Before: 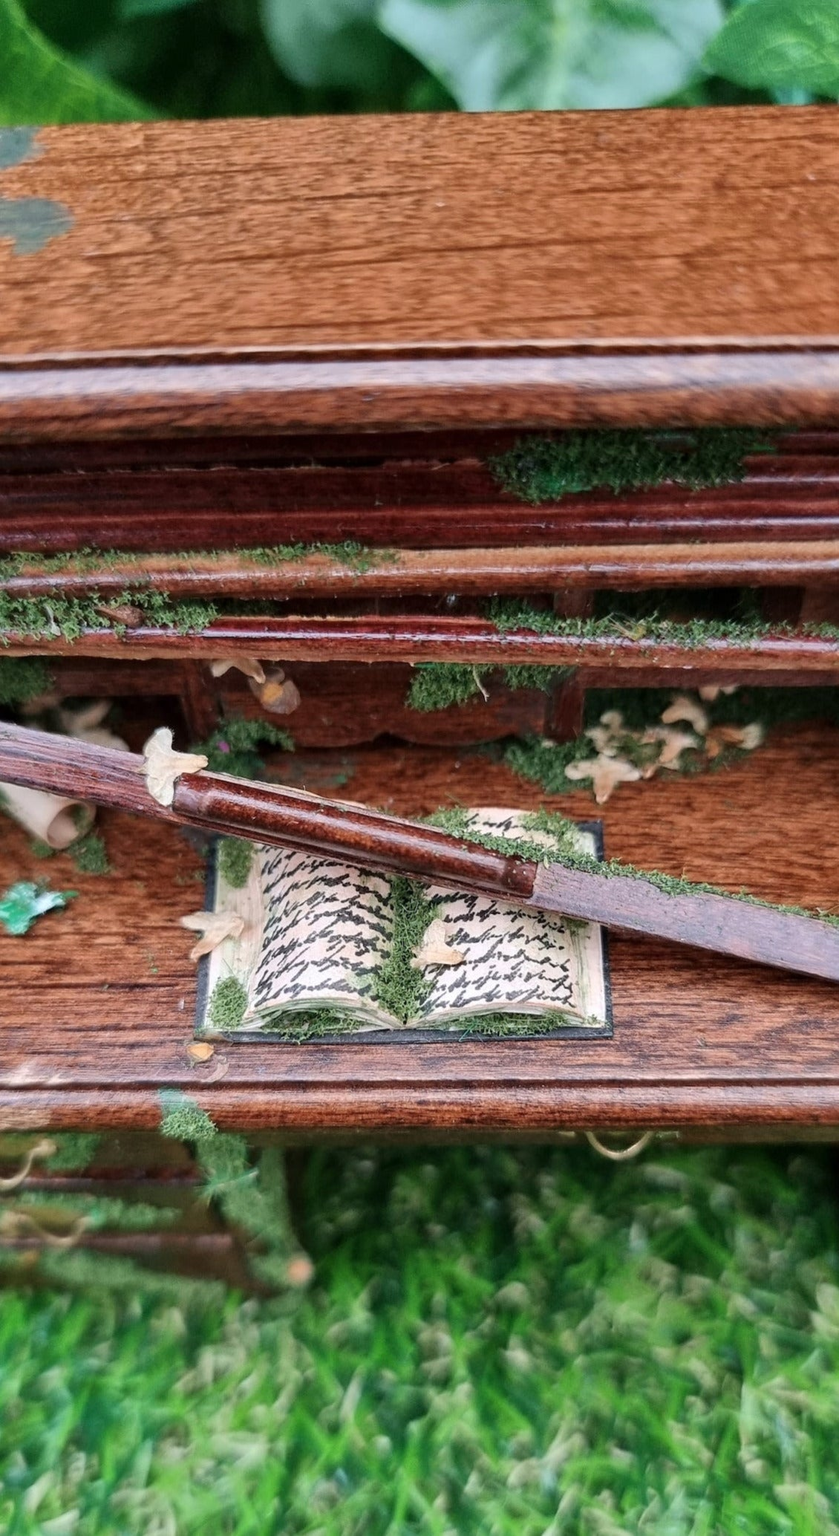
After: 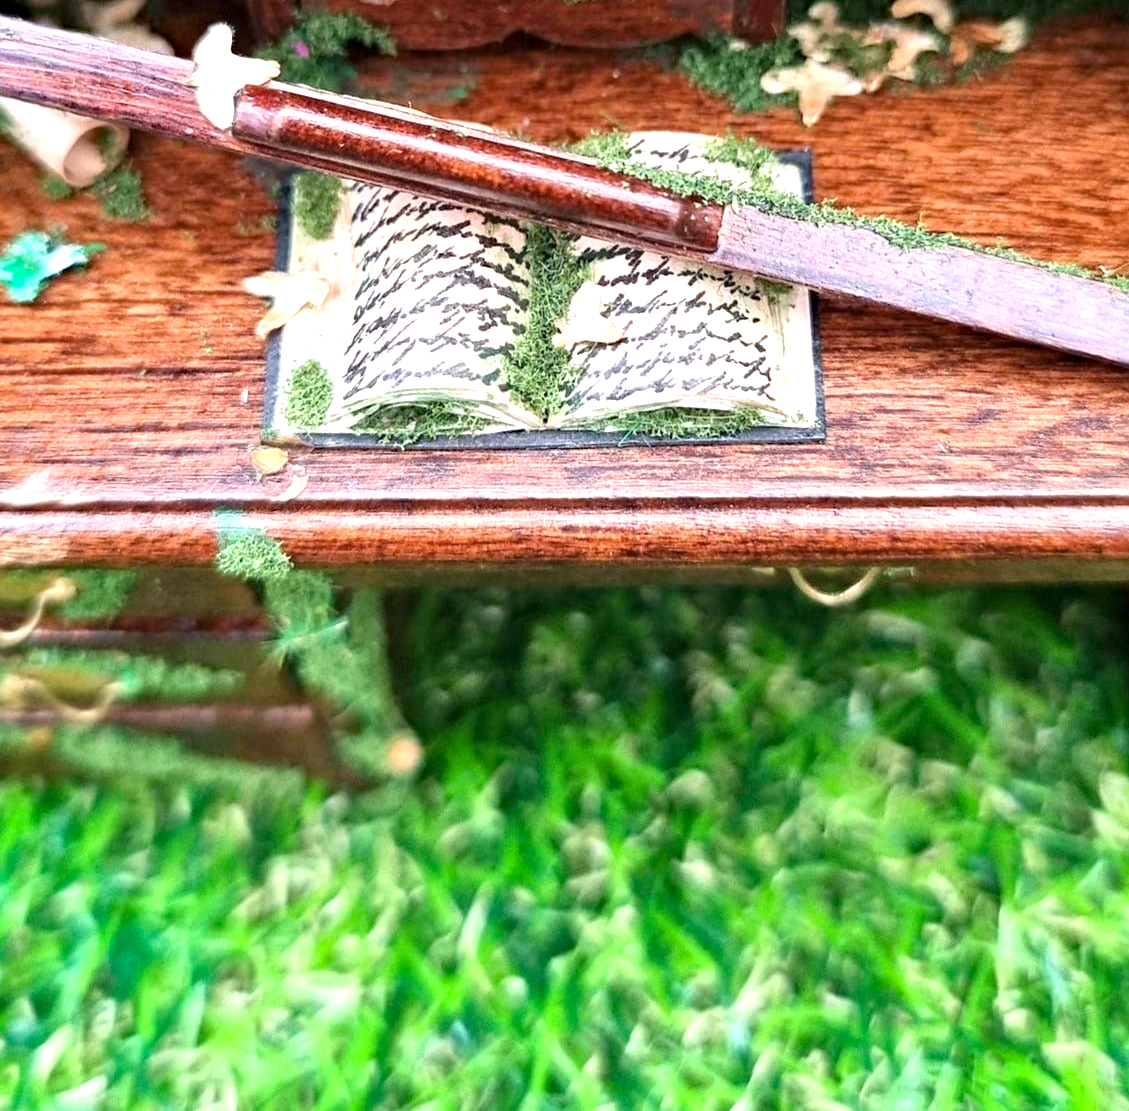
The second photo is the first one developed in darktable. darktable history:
haze removal: adaptive false
color balance rgb: perceptual saturation grading › global saturation 10%, global vibrance 10%
exposure: black level correction 0, exposure 1.173 EV, compensate exposure bias true, compensate highlight preservation false
crop and rotate: top 46.237%
